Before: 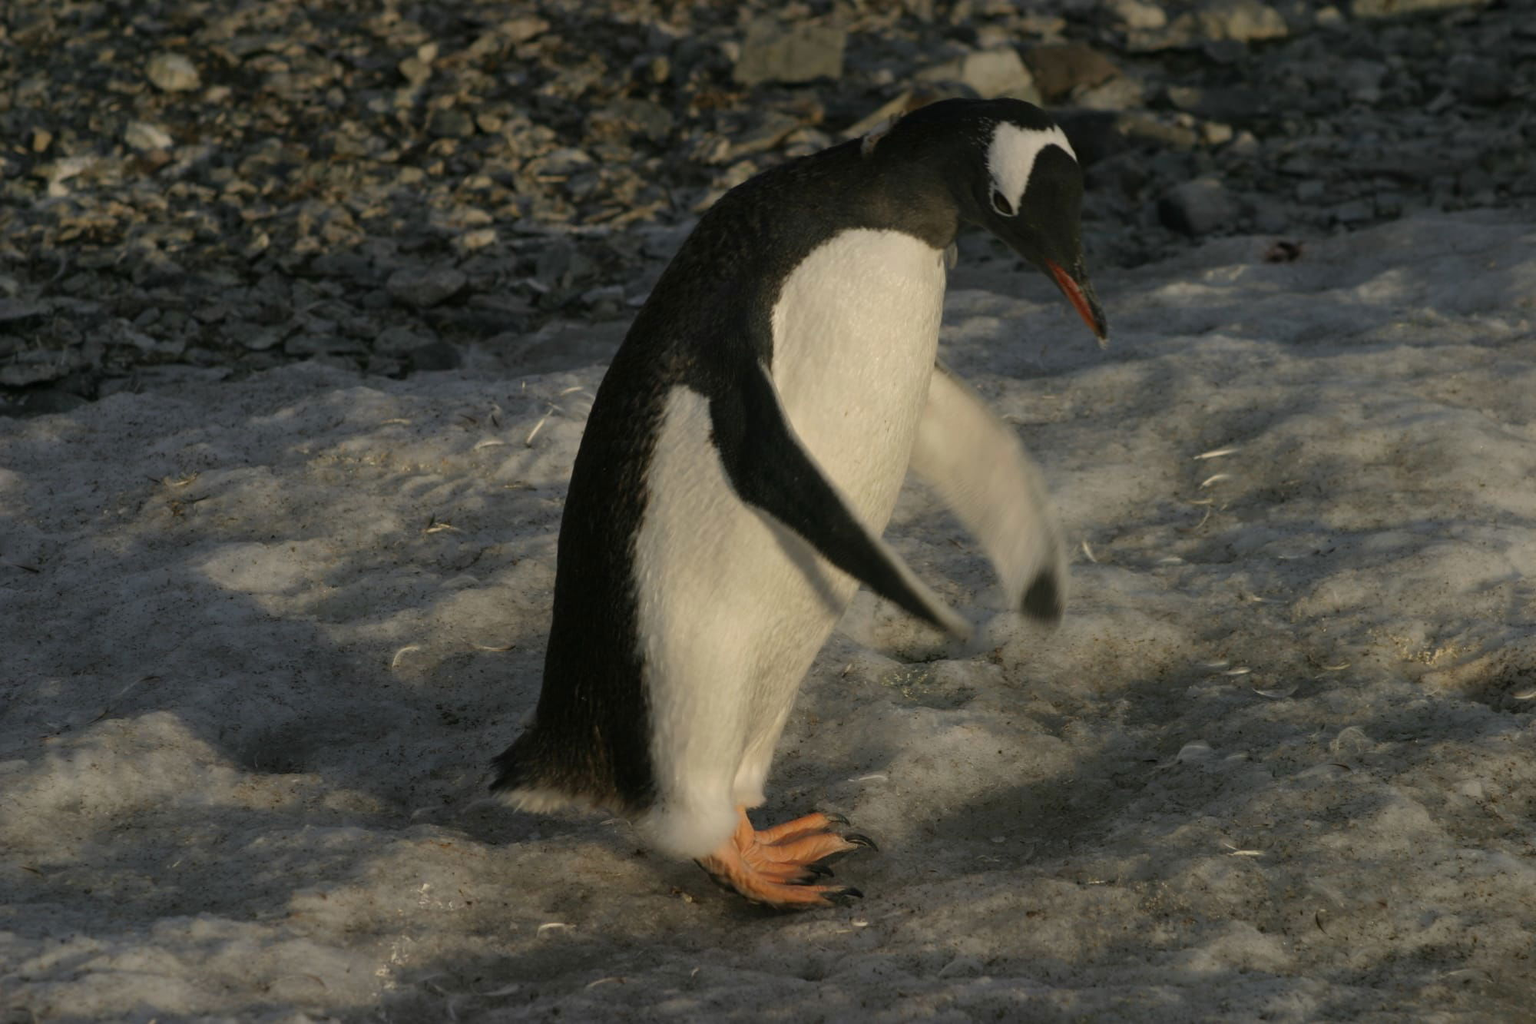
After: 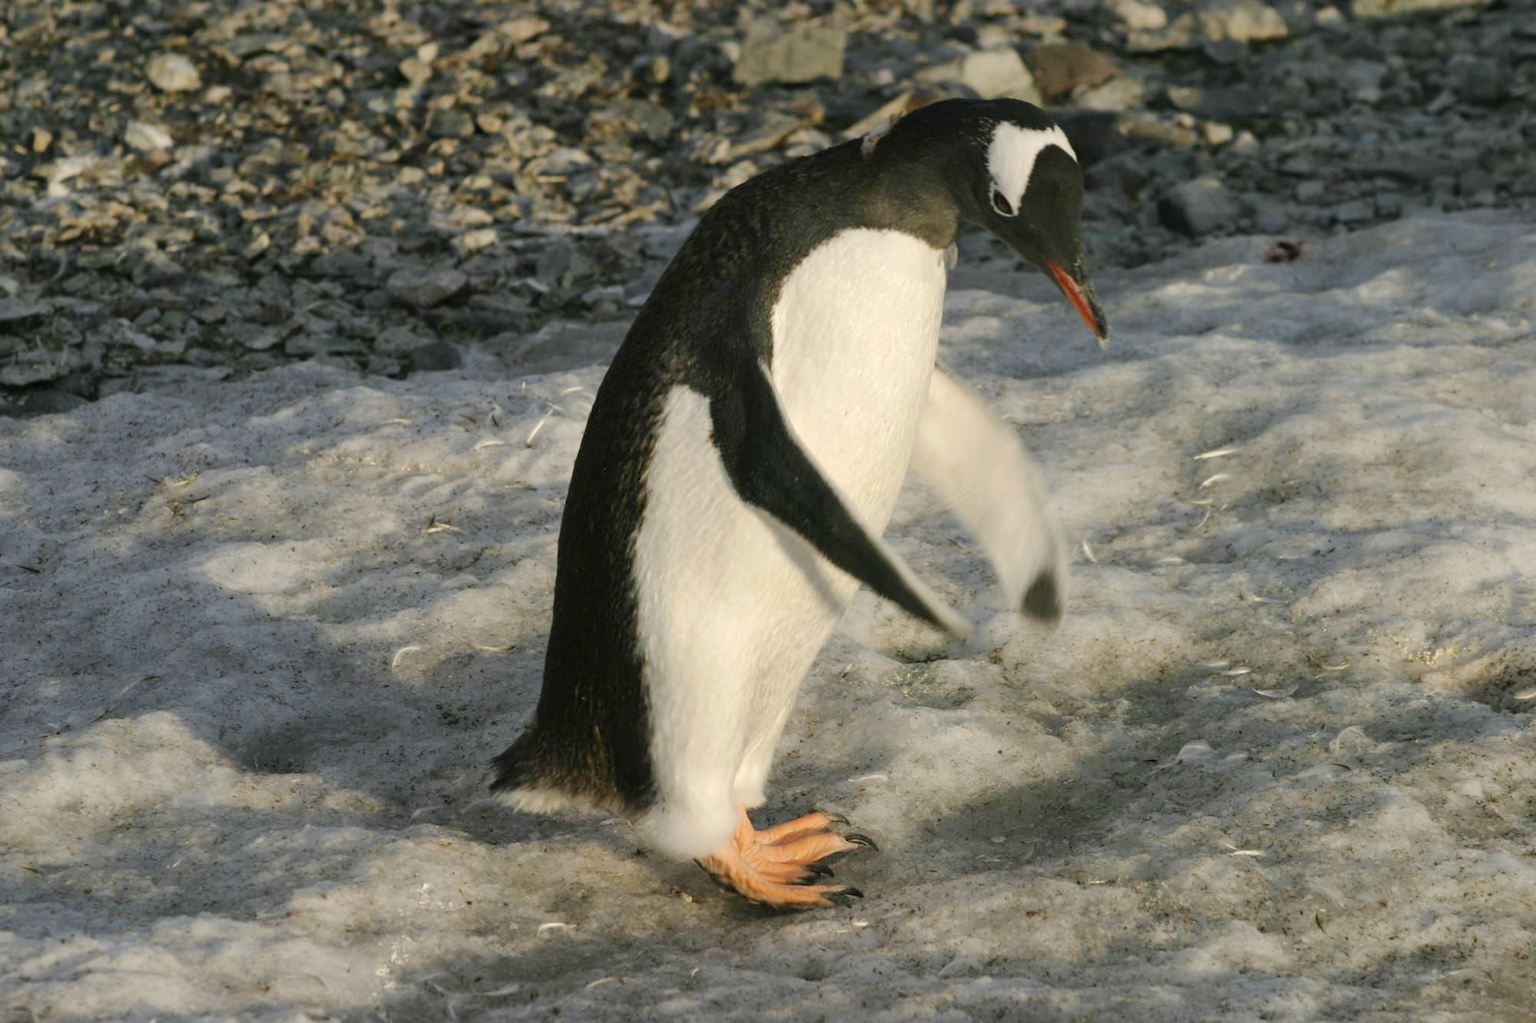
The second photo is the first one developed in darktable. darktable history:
tone curve: curves: ch0 [(0, 0) (0.003, 0.004) (0.011, 0.015) (0.025, 0.033) (0.044, 0.059) (0.069, 0.092) (0.1, 0.132) (0.136, 0.18) (0.177, 0.235) (0.224, 0.297) (0.277, 0.366) (0.335, 0.44) (0.399, 0.52) (0.468, 0.594) (0.543, 0.661) (0.623, 0.727) (0.709, 0.79) (0.801, 0.86) (0.898, 0.928) (1, 1)], preserve colors none
exposure: exposure 0.6 EV, compensate highlight preservation false
